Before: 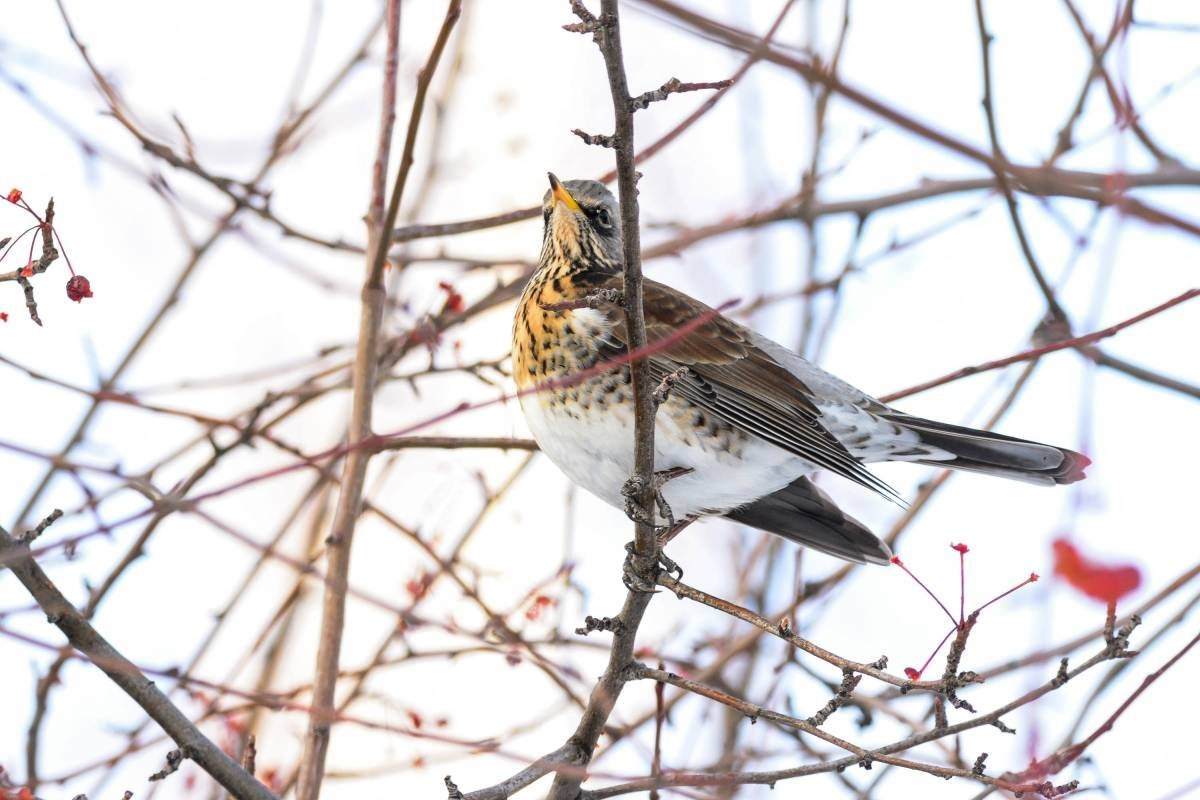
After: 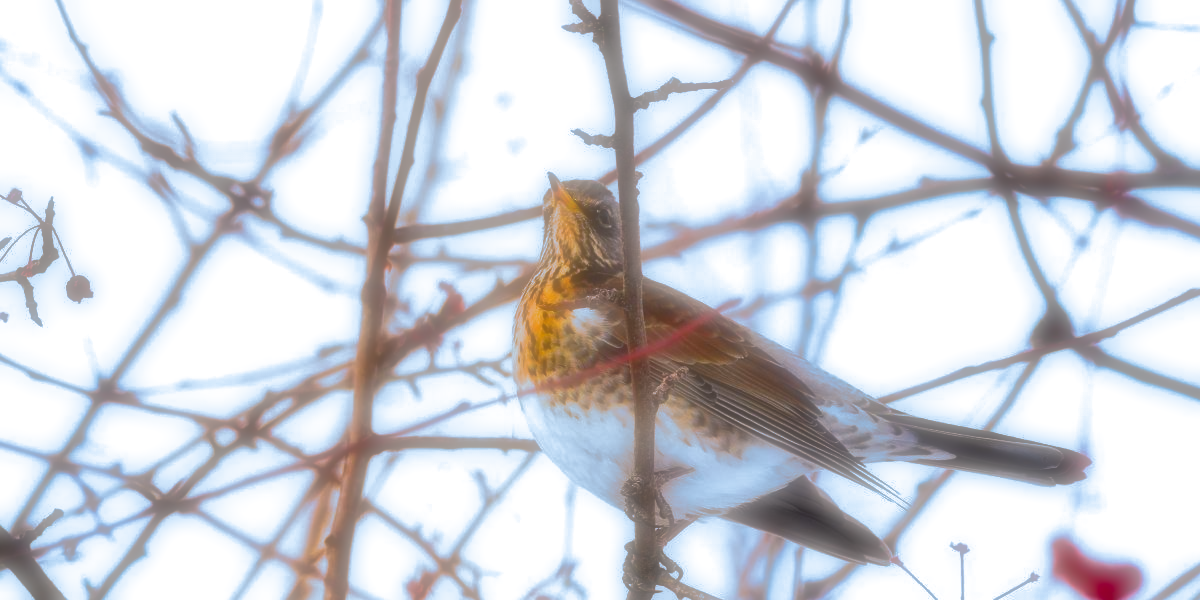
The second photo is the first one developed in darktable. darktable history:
soften: on, module defaults
crop: bottom 24.988%
color balance rgb: perceptual saturation grading › global saturation 30%, global vibrance 20%
tone equalizer: -8 EV 0.25 EV, -7 EV 0.417 EV, -6 EV 0.417 EV, -5 EV 0.25 EV, -3 EV -0.25 EV, -2 EV -0.417 EV, -1 EV -0.417 EV, +0 EV -0.25 EV, edges refinement/feathering 500, mask exposure compensation -1.57 EV, preserve details guided filter
exposure: black level correction 0.005, exposure 0.417 EV, compensate highlight preservation false
color correction: highlights a* 7.34, highlights b* 4.37
split-toning: shadows › hue 351.18°, shadows › saturation 0.86, highlights › hue 218.82°, highlights › saturation 0.73, balance -19.167
shadows and highlights: shadows 60, soften with gaussian
